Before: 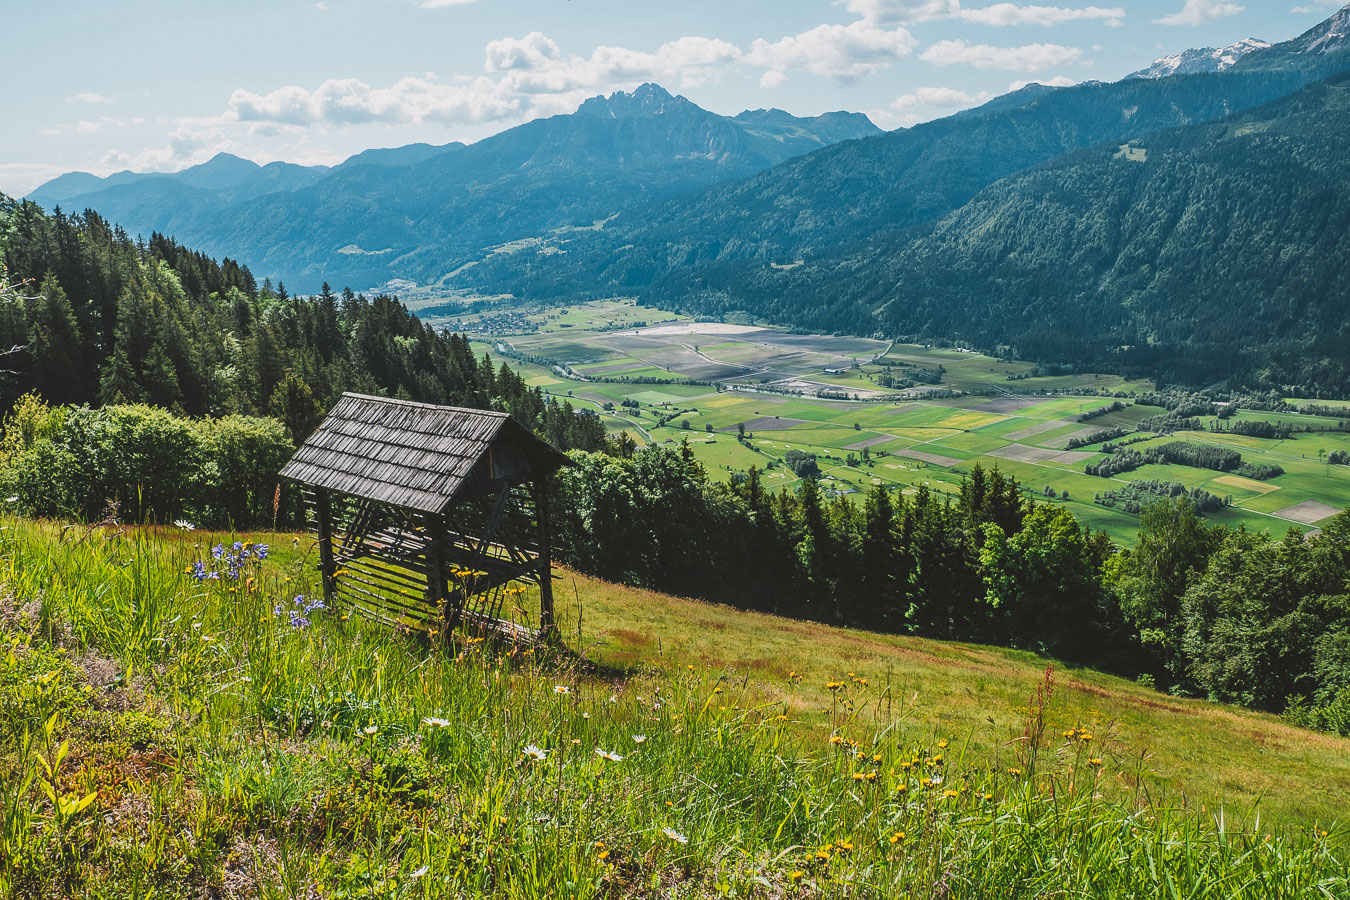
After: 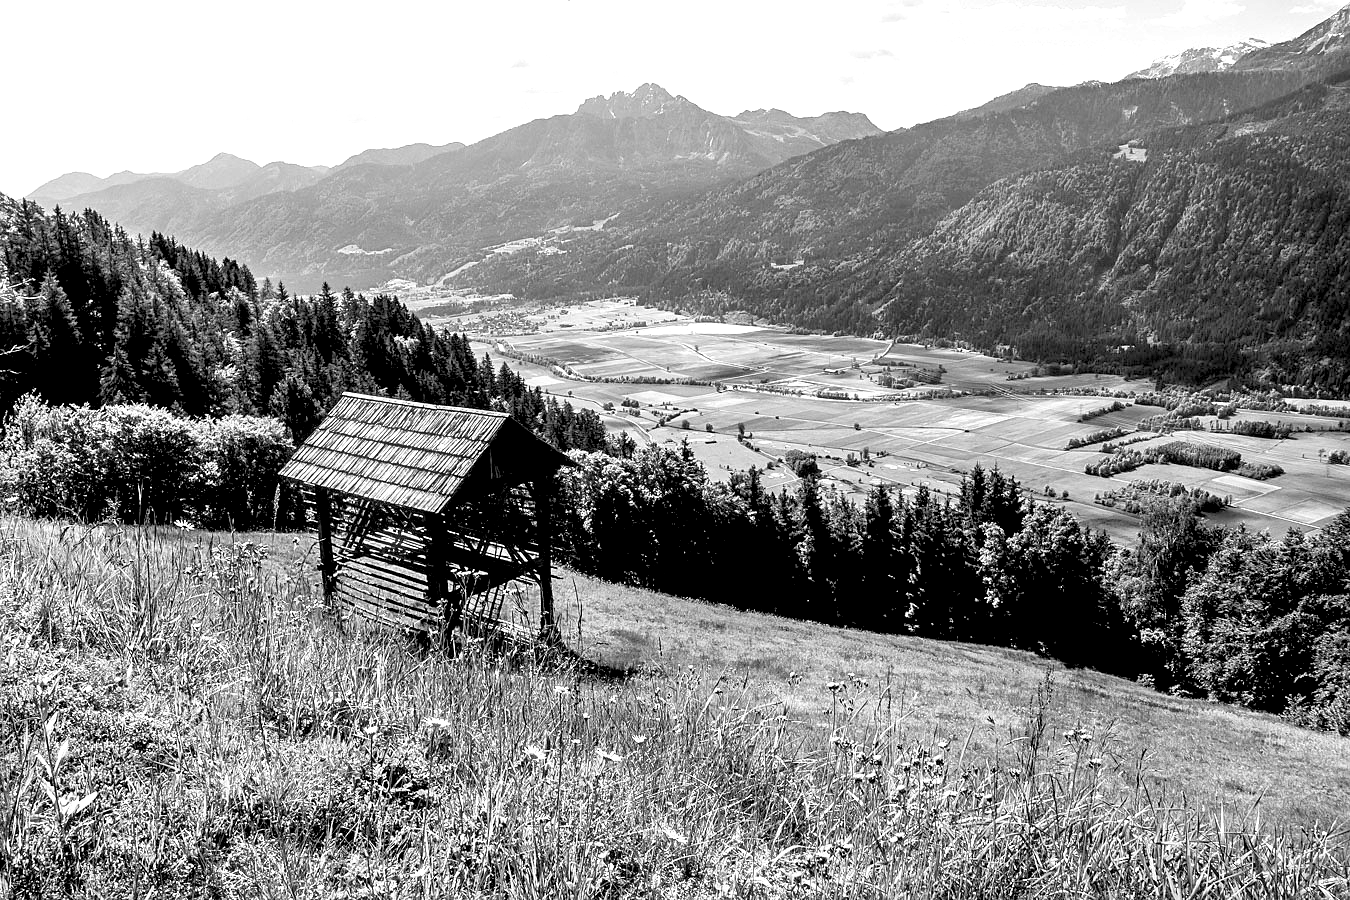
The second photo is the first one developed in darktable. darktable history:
monochrome: on, module defaults
sharpen: amount 0.2
haze removal: strength -0.05
exposure: black level correction 0.035, exposure 0.9 EV, compensate highlight preservation false
